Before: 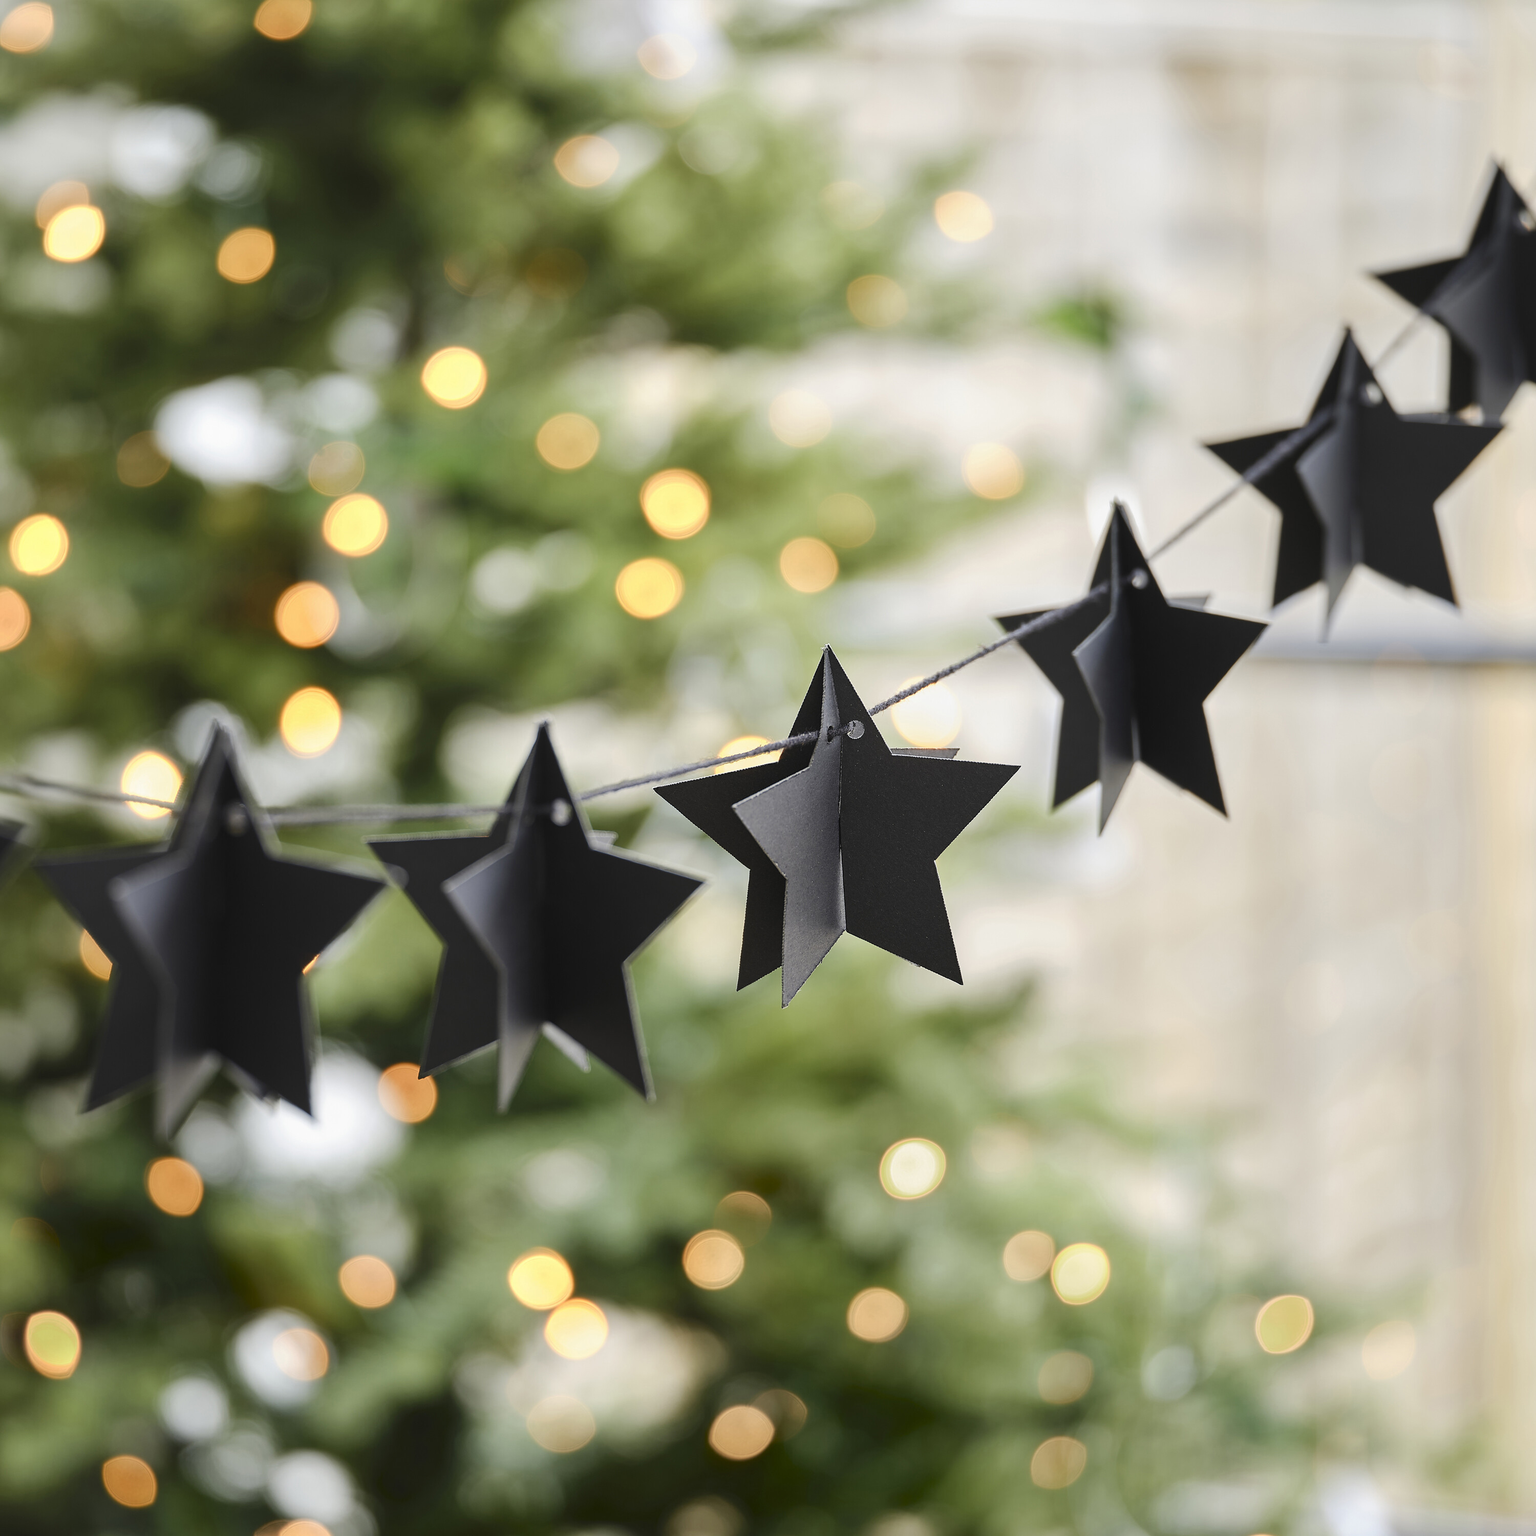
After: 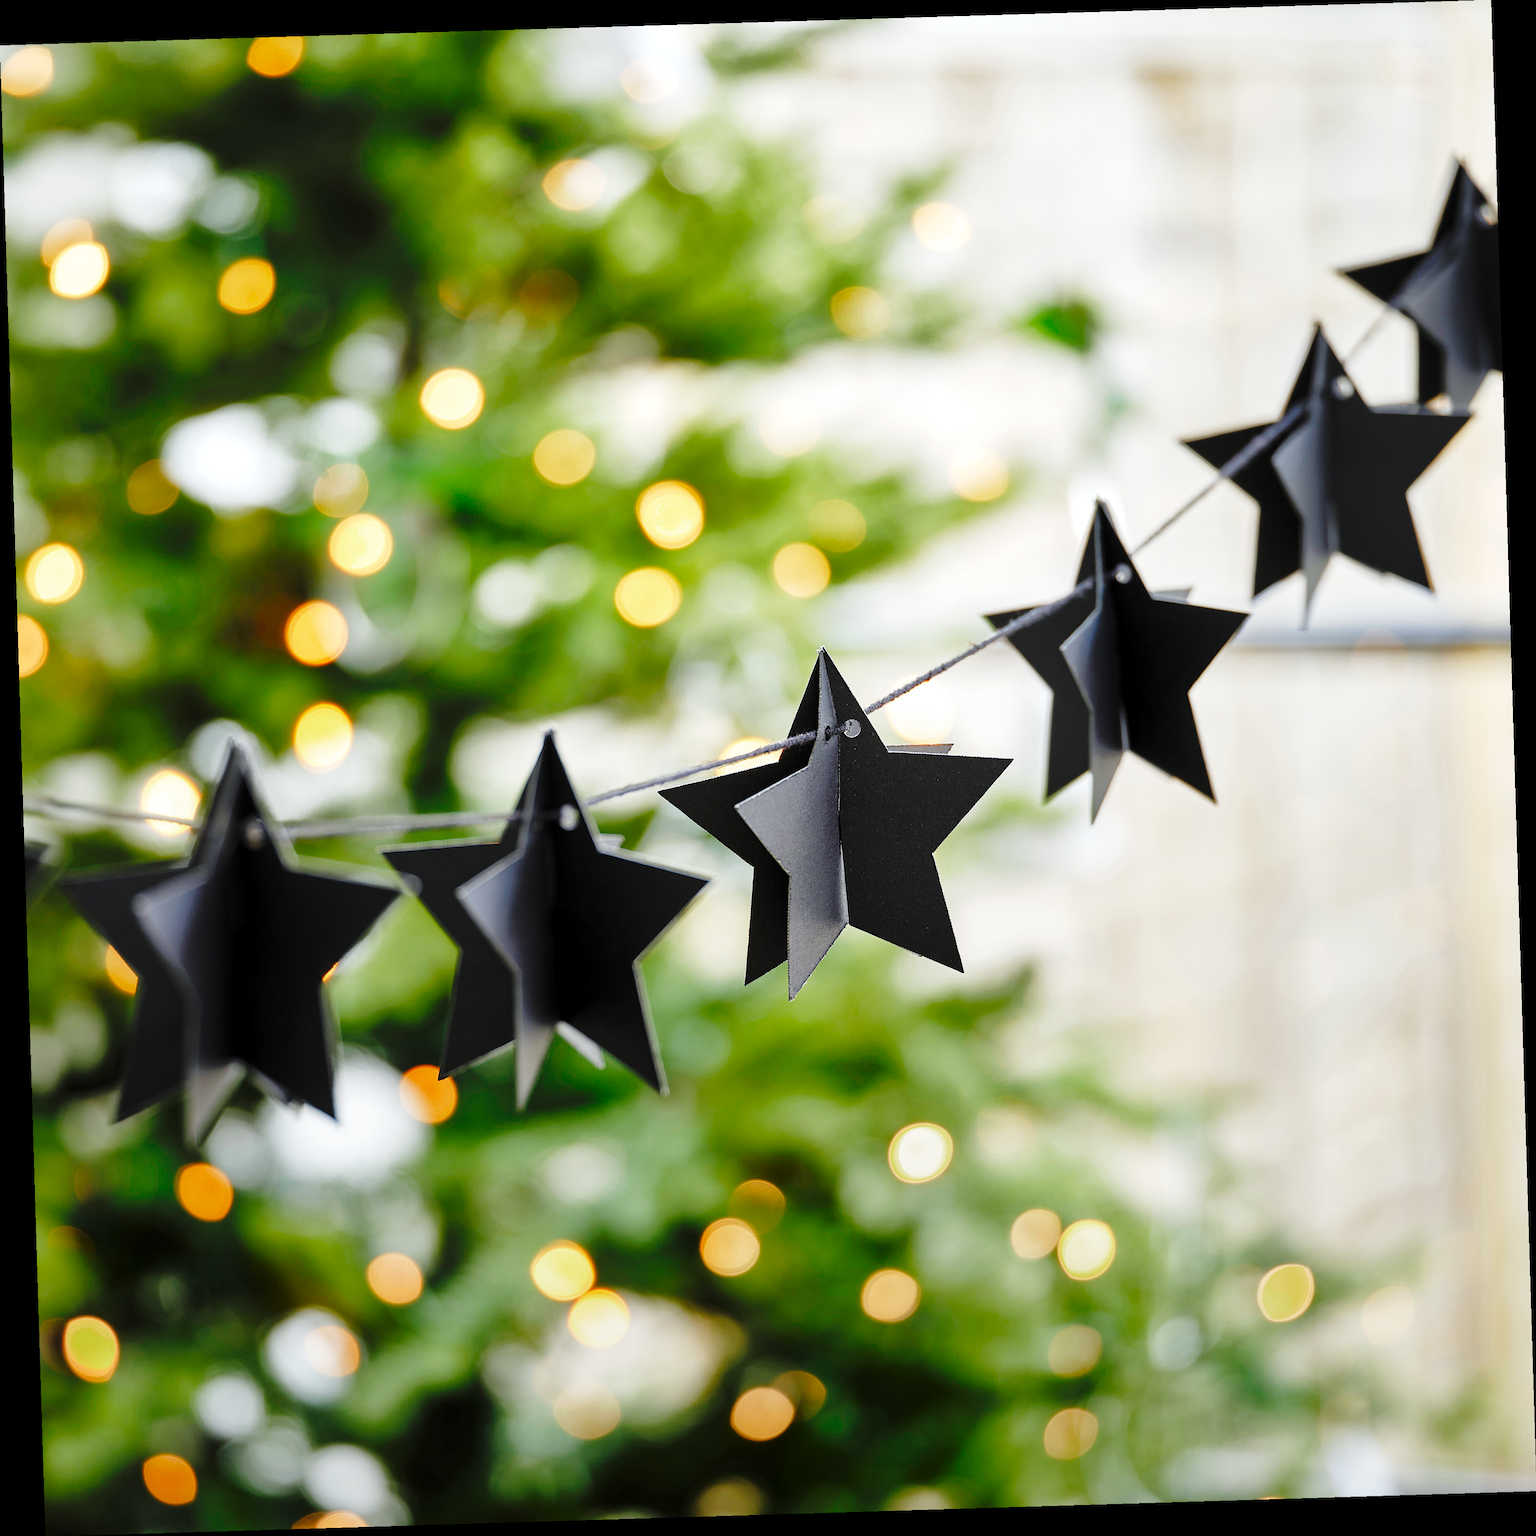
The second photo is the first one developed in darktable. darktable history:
tone equalizer: -7 EV 0.18 EV, -6 EV 0.12 EV, -5 EV 0.08 EV, -4 EV 0.04 EV, -2 EV -0.02 EV, -1 EV -0.04 EV, +0 EV -0.06 EV, luminance estimator HSV value / RGB max
graduated density: rotation -180°, offset 24.95
base curve: curves: ch0 [(0, 0) (0.04, 0.03) (0.133, 0.232) (0.448, 0.748) (0.843, 0.968) (1, 1)], preserve colors none
levels: levels [0.026, 0.507, 0.987]
shadows and highlights: on, module defaults
rotate and perspective: rotation -1.75°, automatic cropping off
vibrance: vibrance 100%
white balance: red 0.986, blue 1.01
